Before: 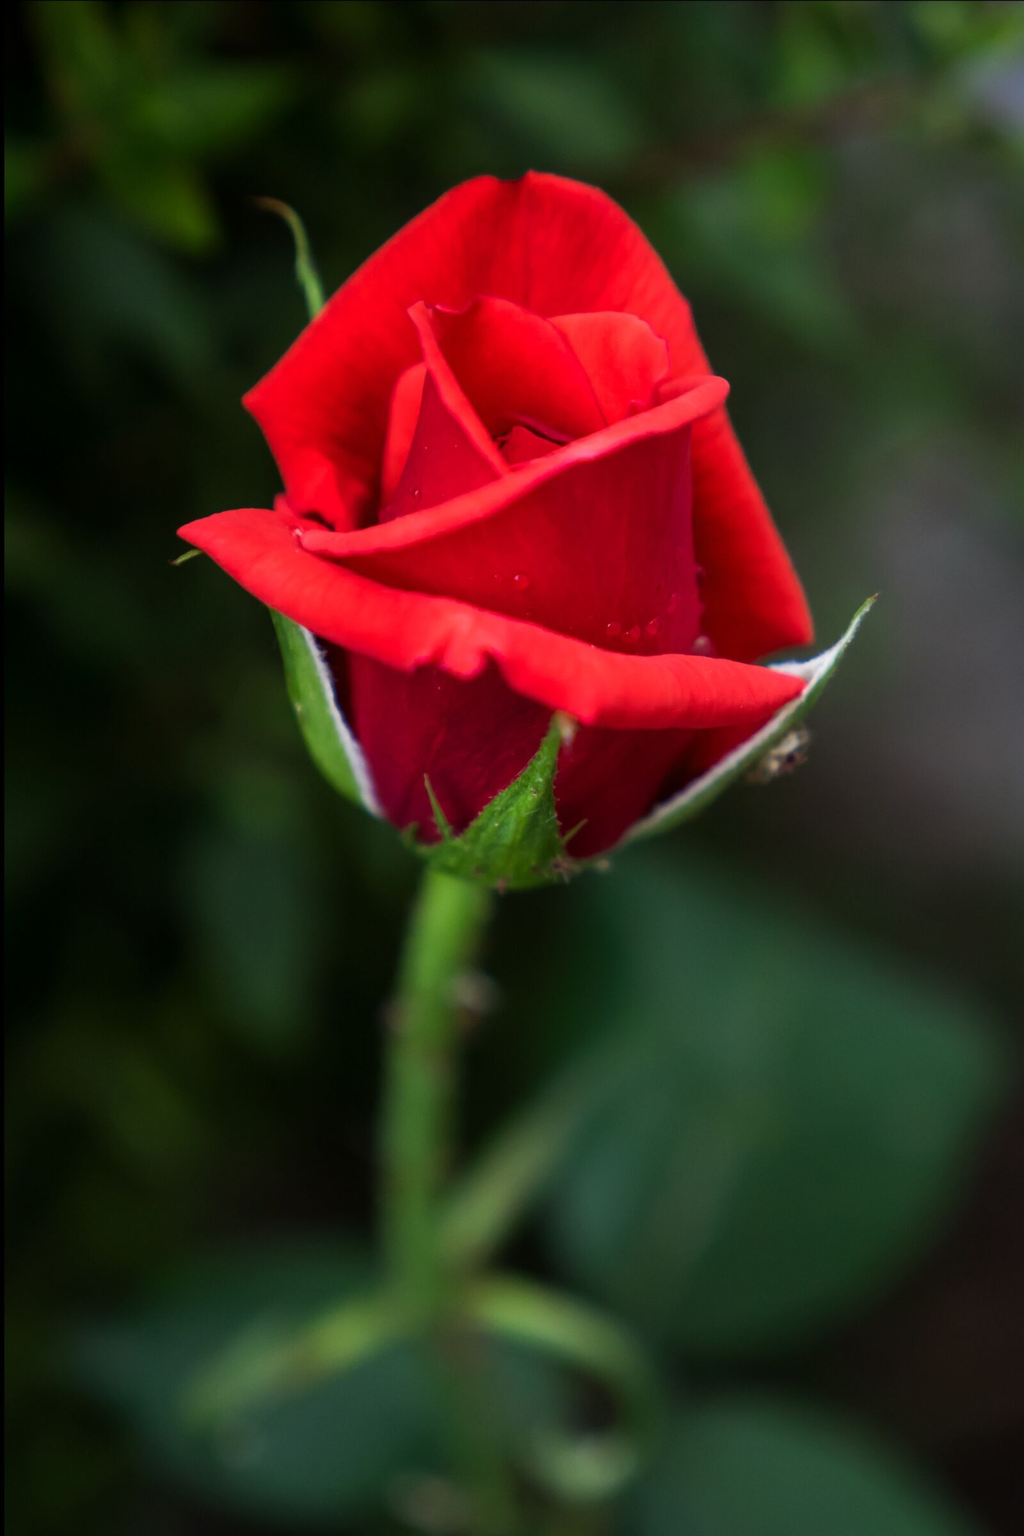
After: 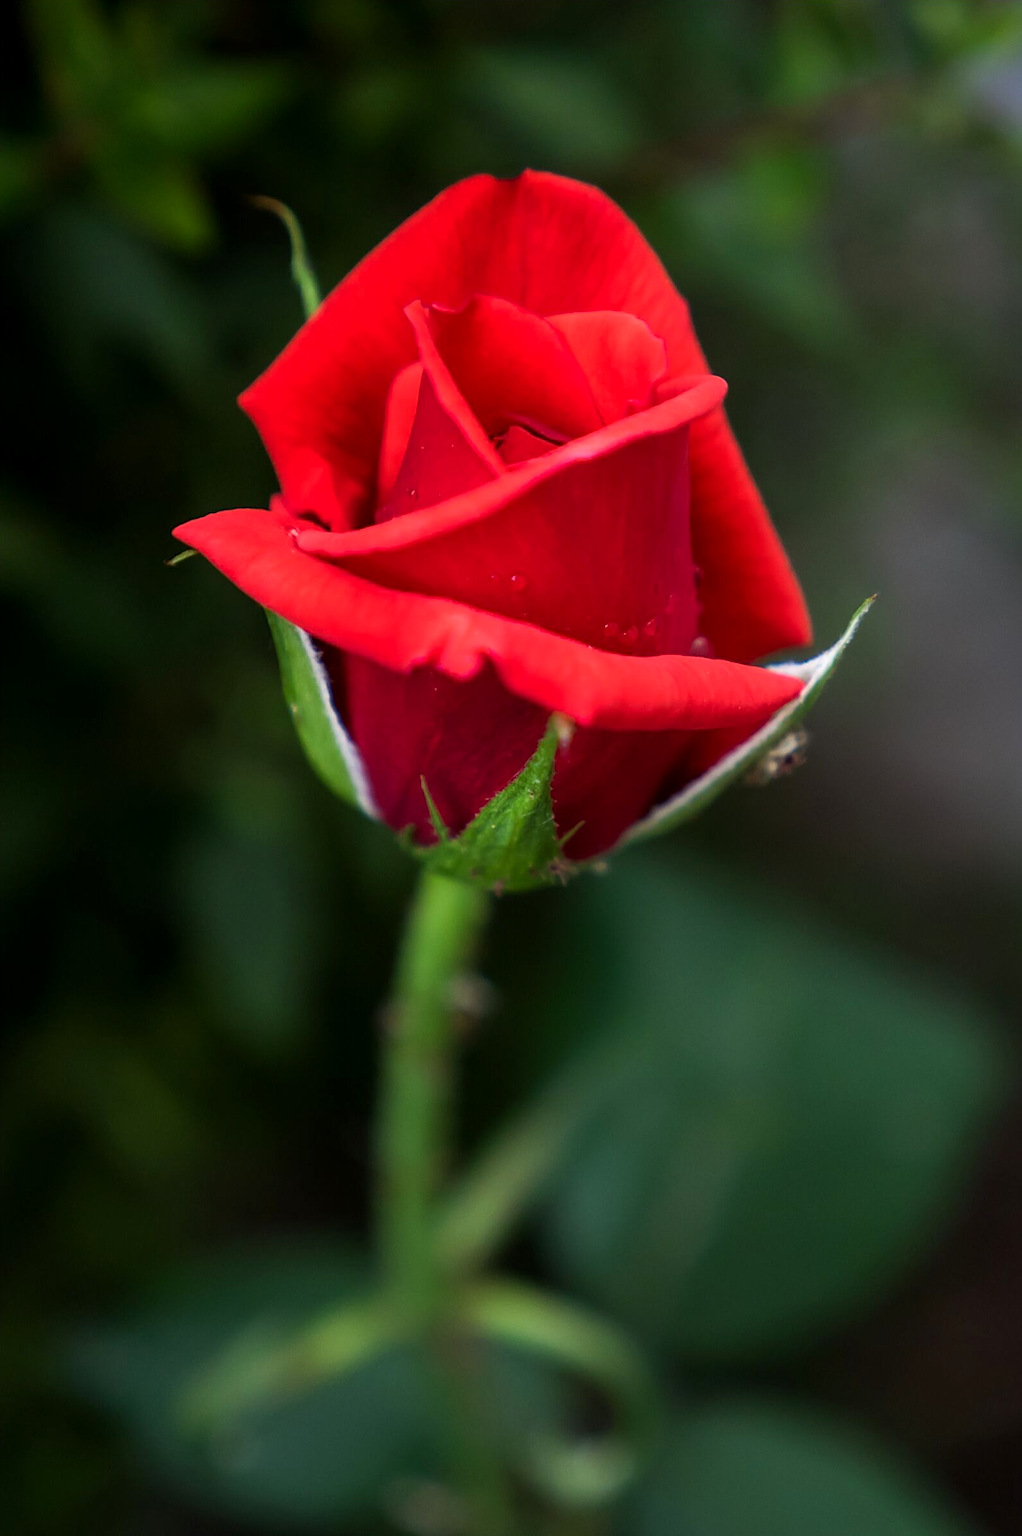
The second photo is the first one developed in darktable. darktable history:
sharpen: on, module defaults
crop and rotate: left 0.614%, top 0.179%, bottom 0.309%
exposure: black level correction 0.001, exposure 0.14 EV, compensate highlight preservation false
